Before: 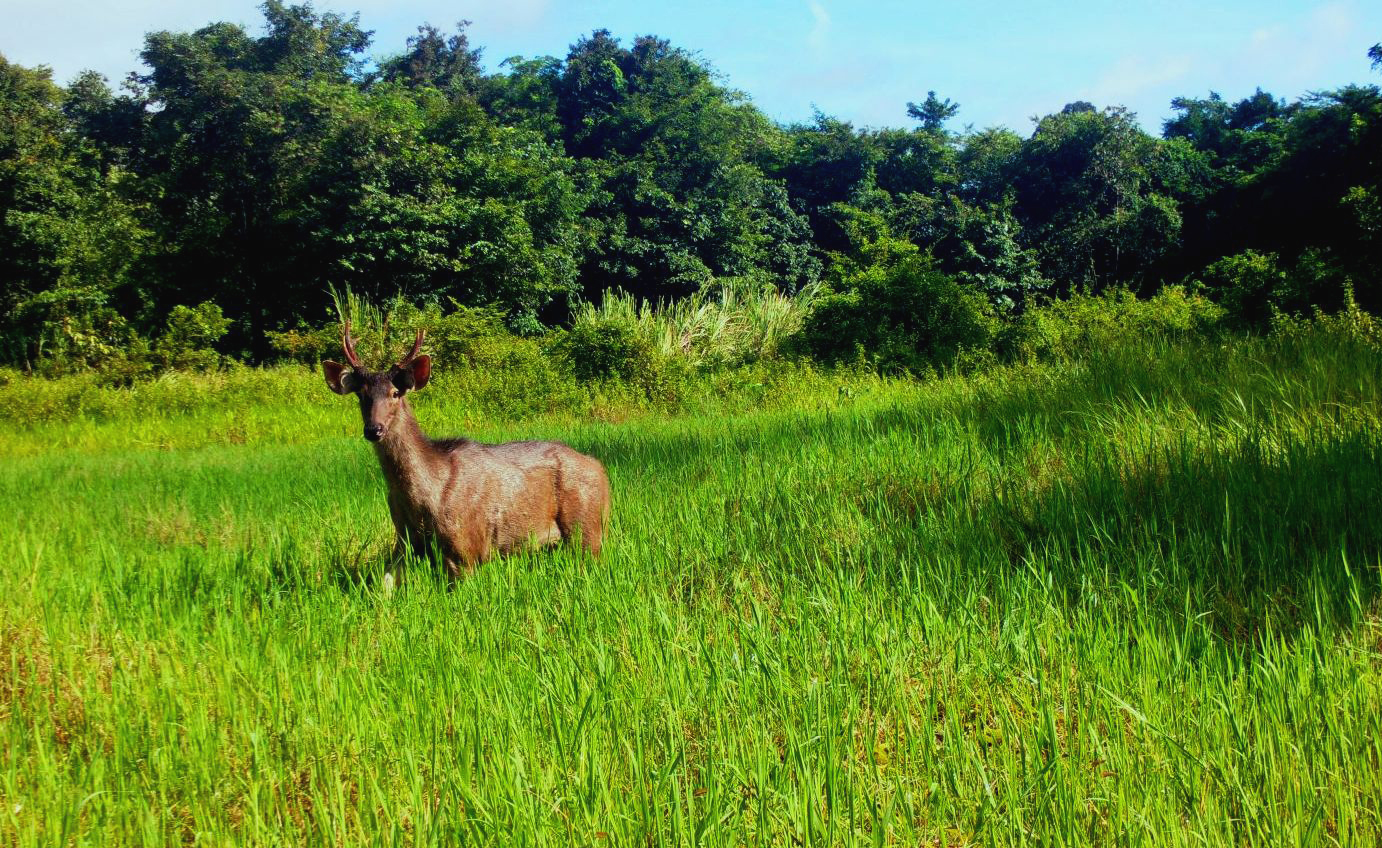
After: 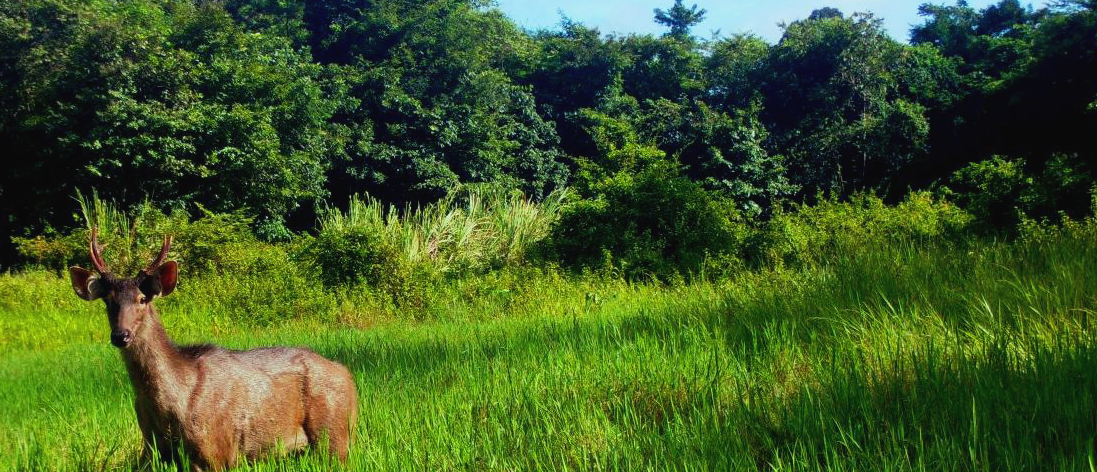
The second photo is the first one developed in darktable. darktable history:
crop: left 18.35%, top 11.086%, right 2.226%, bottom 33.14%
